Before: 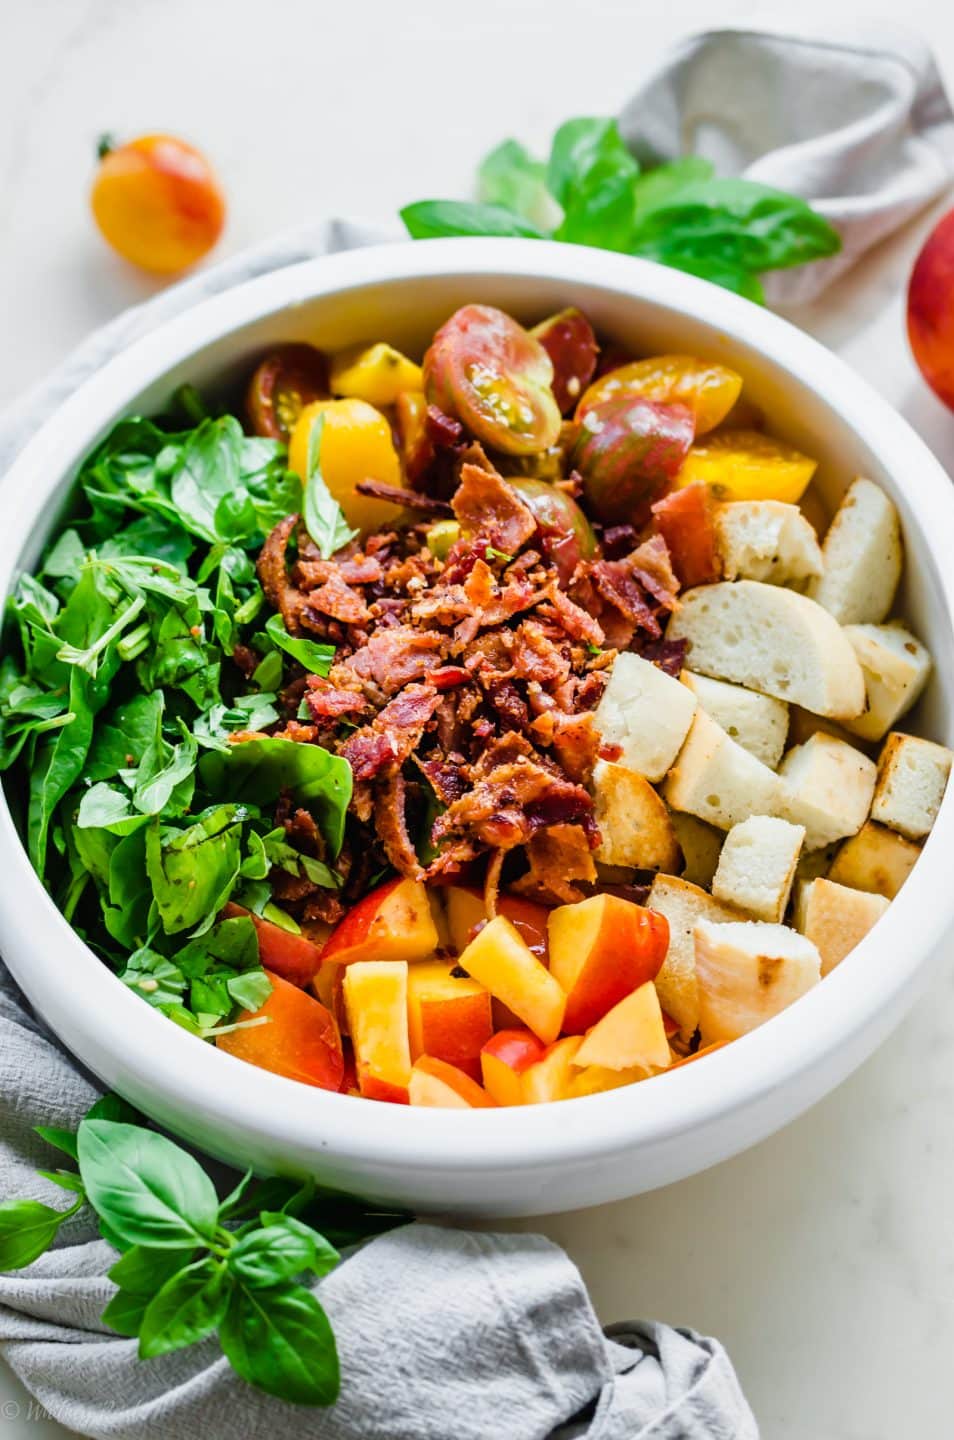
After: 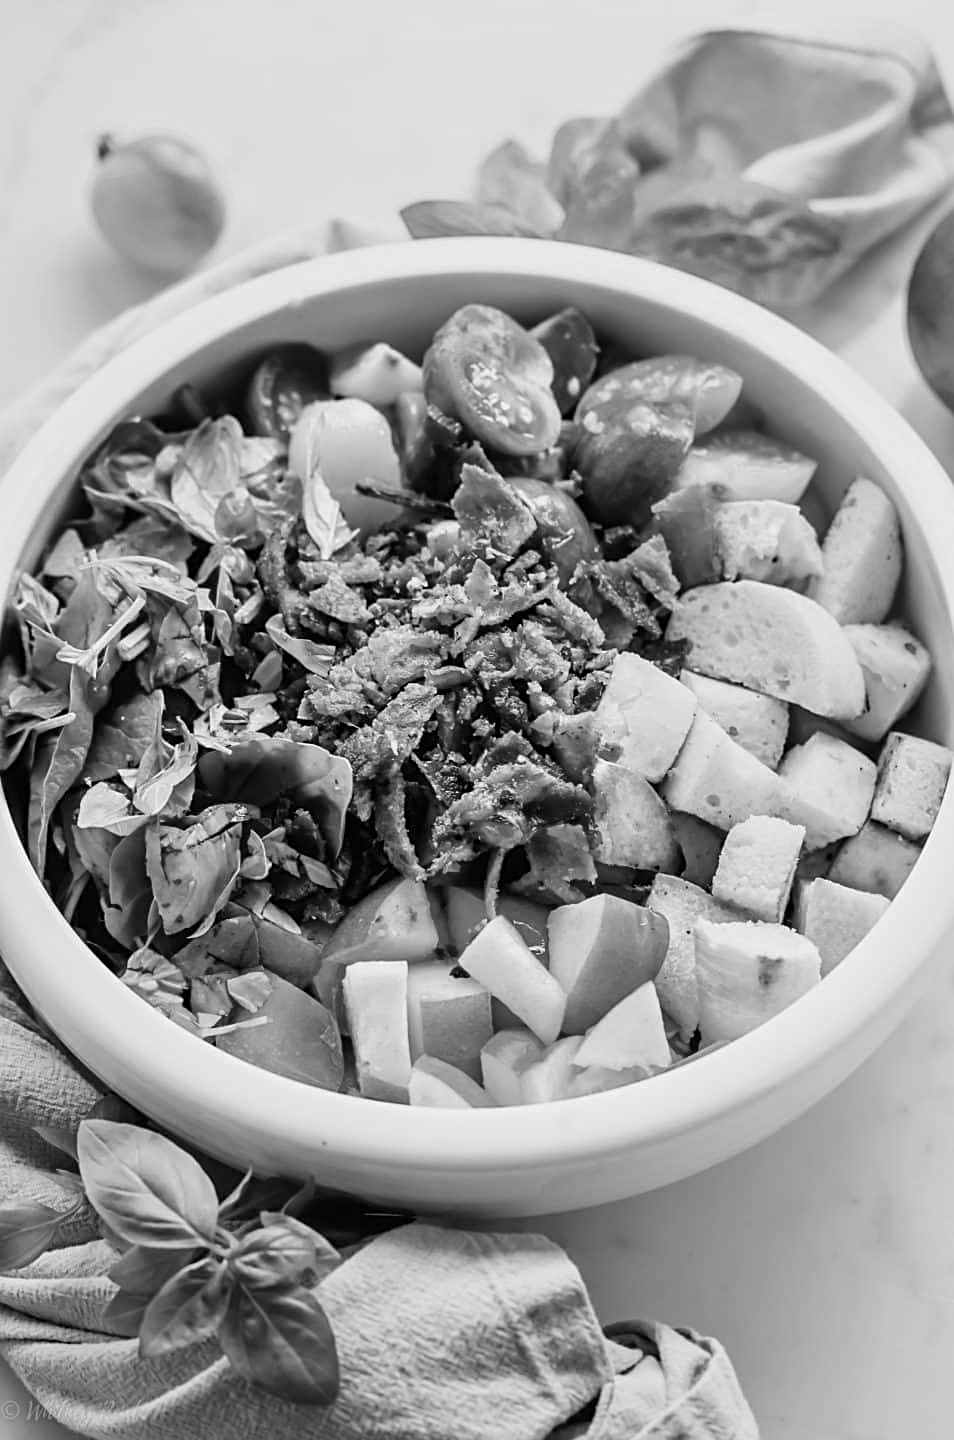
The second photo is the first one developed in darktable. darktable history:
monochrome: a 30.25, b 92.03
sharpen: on, module defaults
